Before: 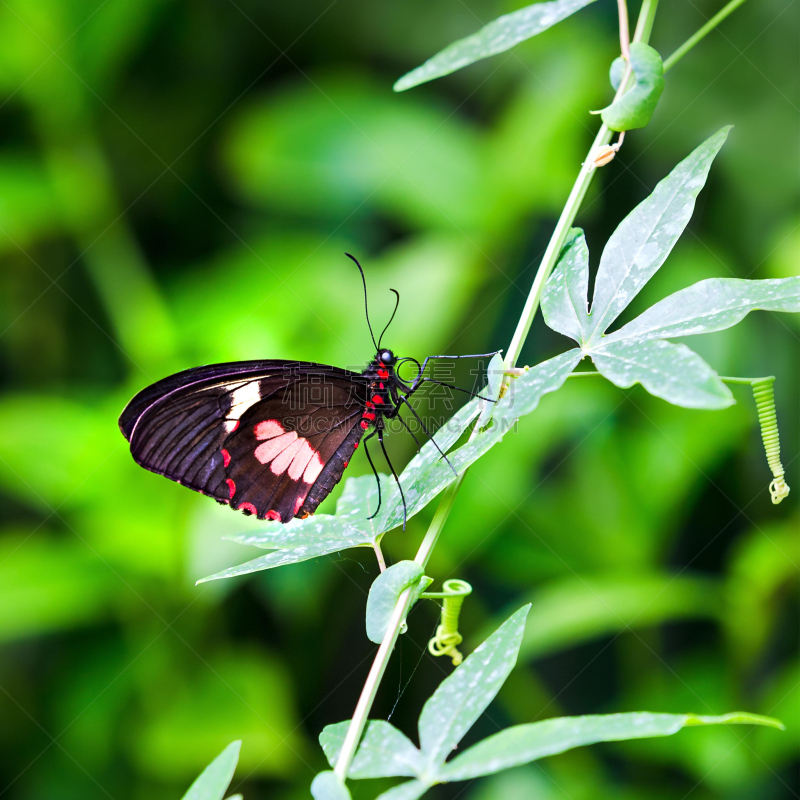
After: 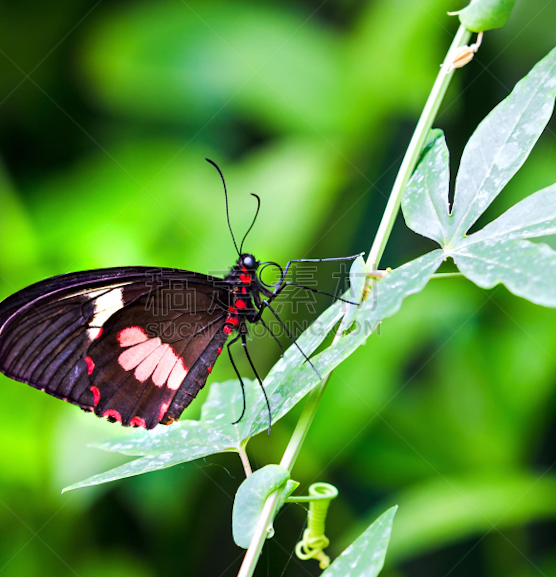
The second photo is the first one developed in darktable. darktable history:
crop and rotate: left 17.046%, top 10.659%, right 12.989%, bottom 14.553%
rotate and perspective: rotation -1°, crop left 0.011, crop right 0.989, crop top 0.025, crop bottom 0.975
